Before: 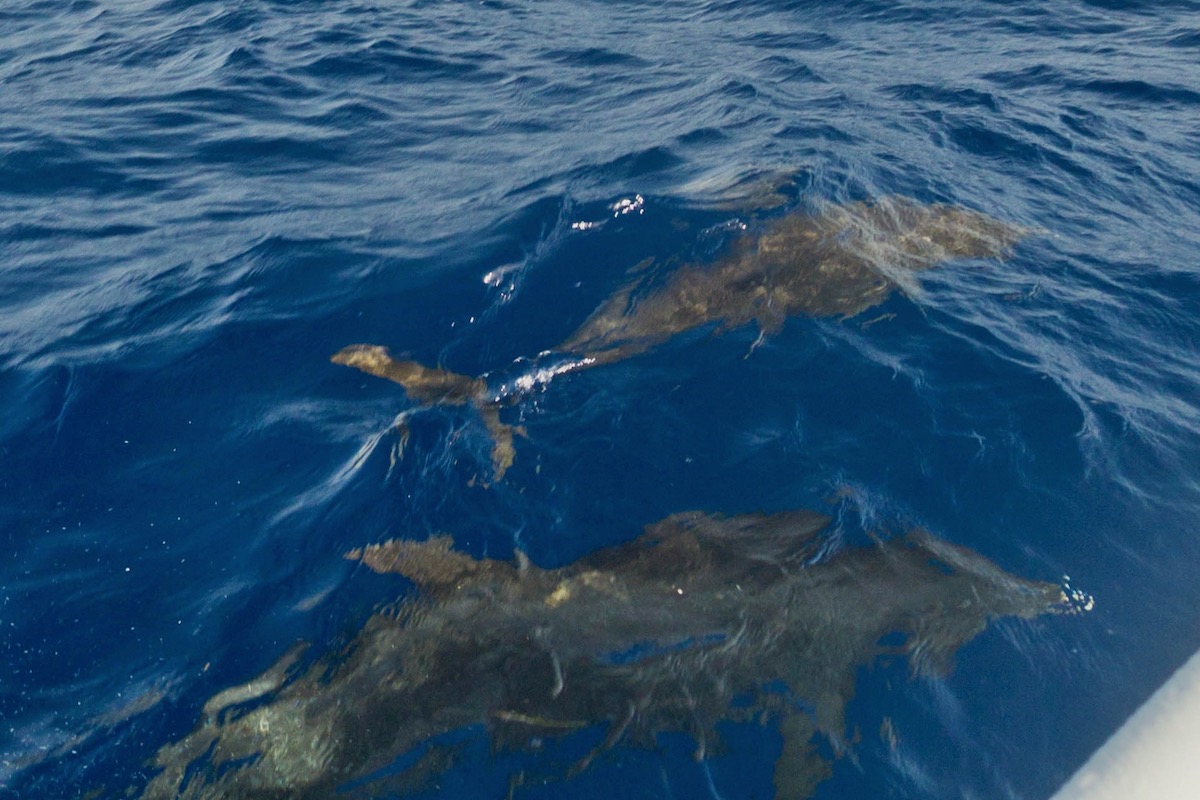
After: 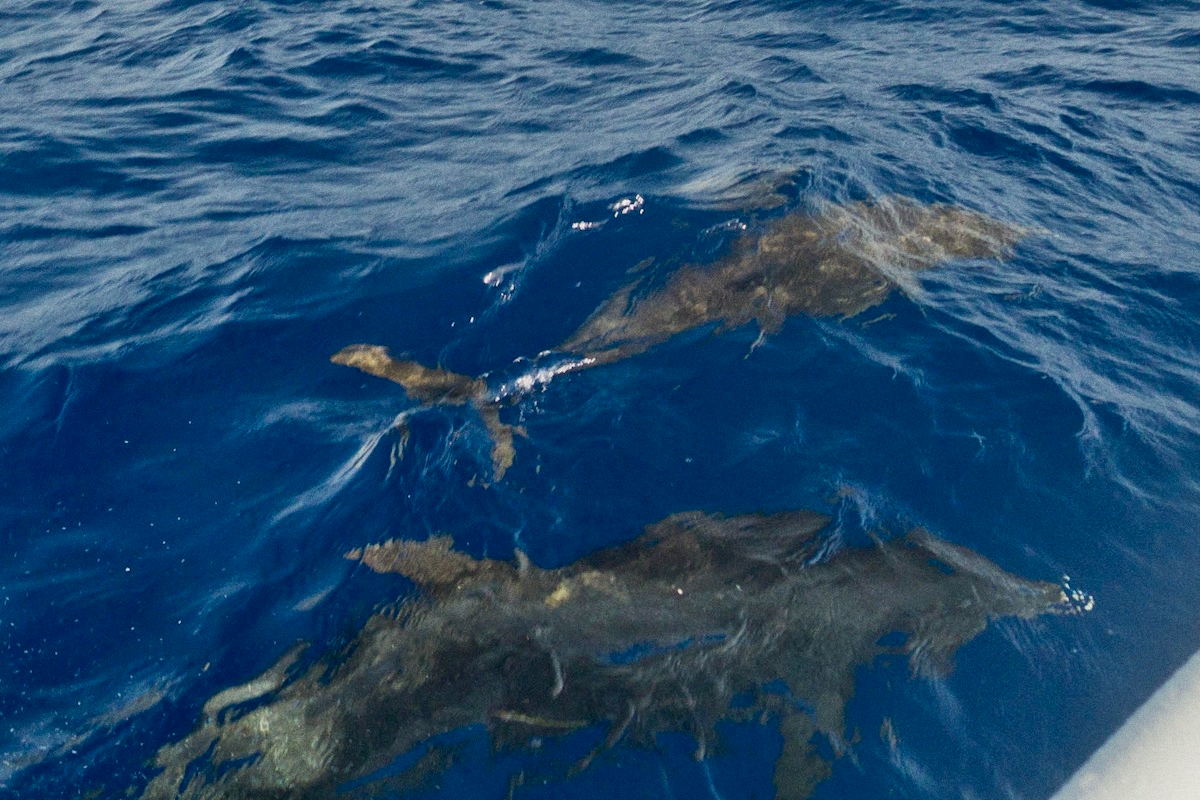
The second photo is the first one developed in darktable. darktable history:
grain: coarseness 0.09 ISO
local contrast: mode bilateral grid, contrast 20, coarseness 50, detail 120%, midtone range 0.2
